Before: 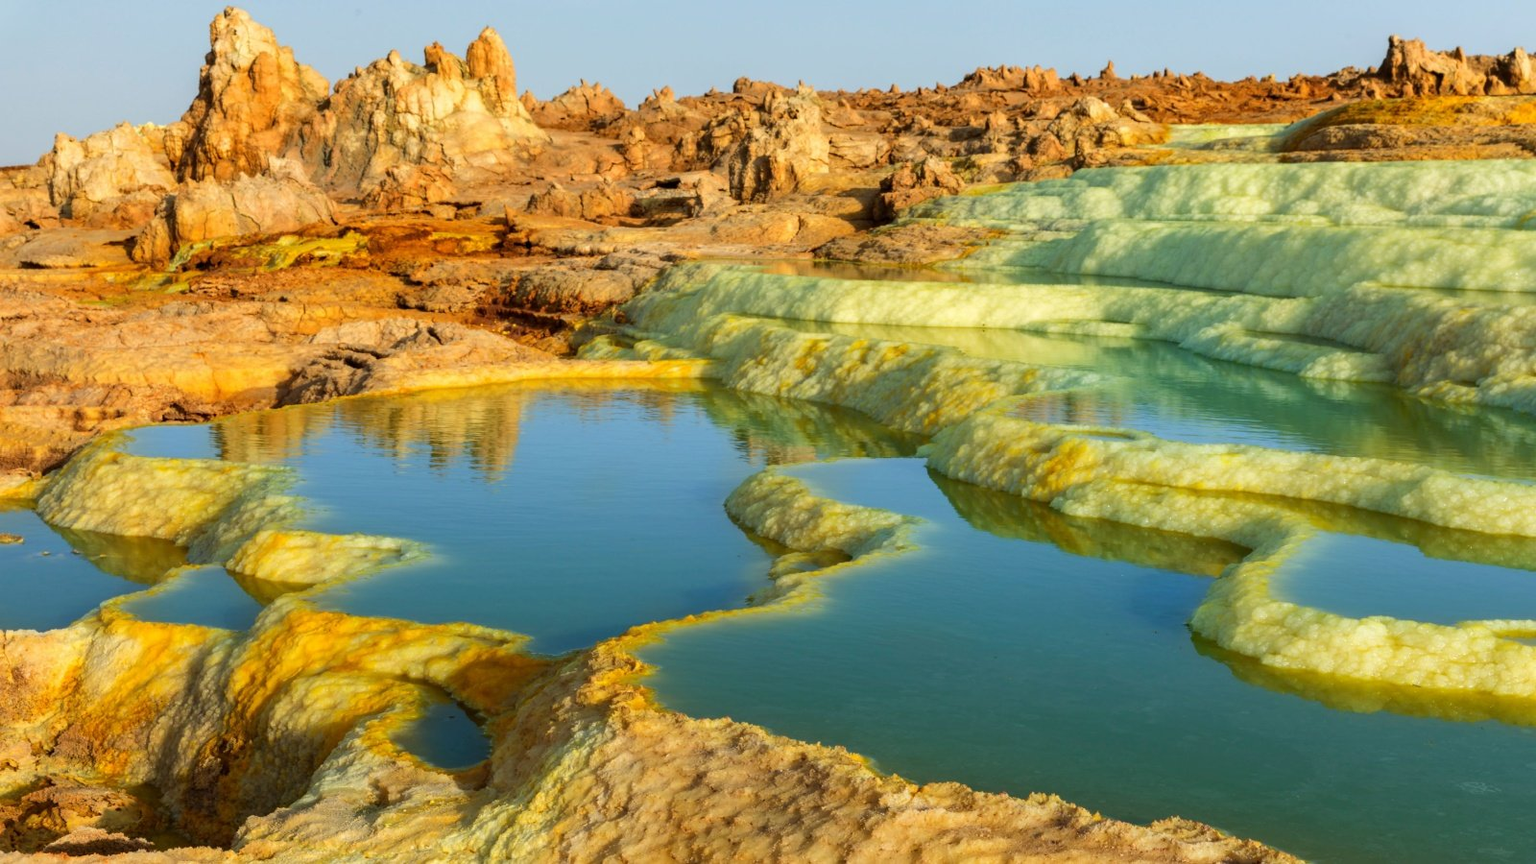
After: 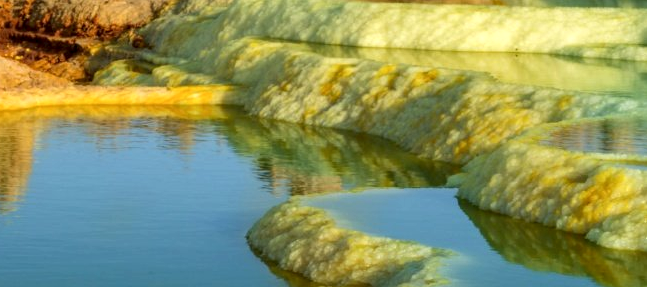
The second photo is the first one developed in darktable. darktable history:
local contrast: on, module defaults
crop: left 31.751%, top 32.172%, right 27.8%, bottom 35.83%
